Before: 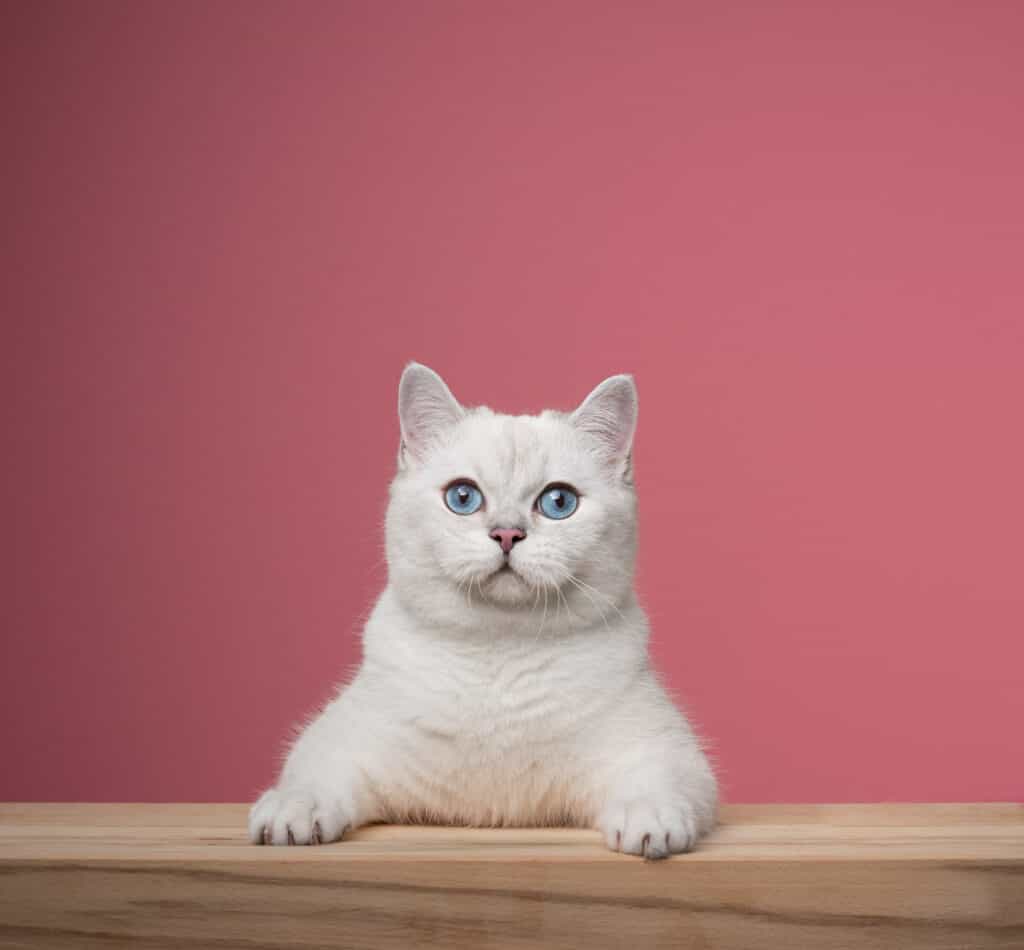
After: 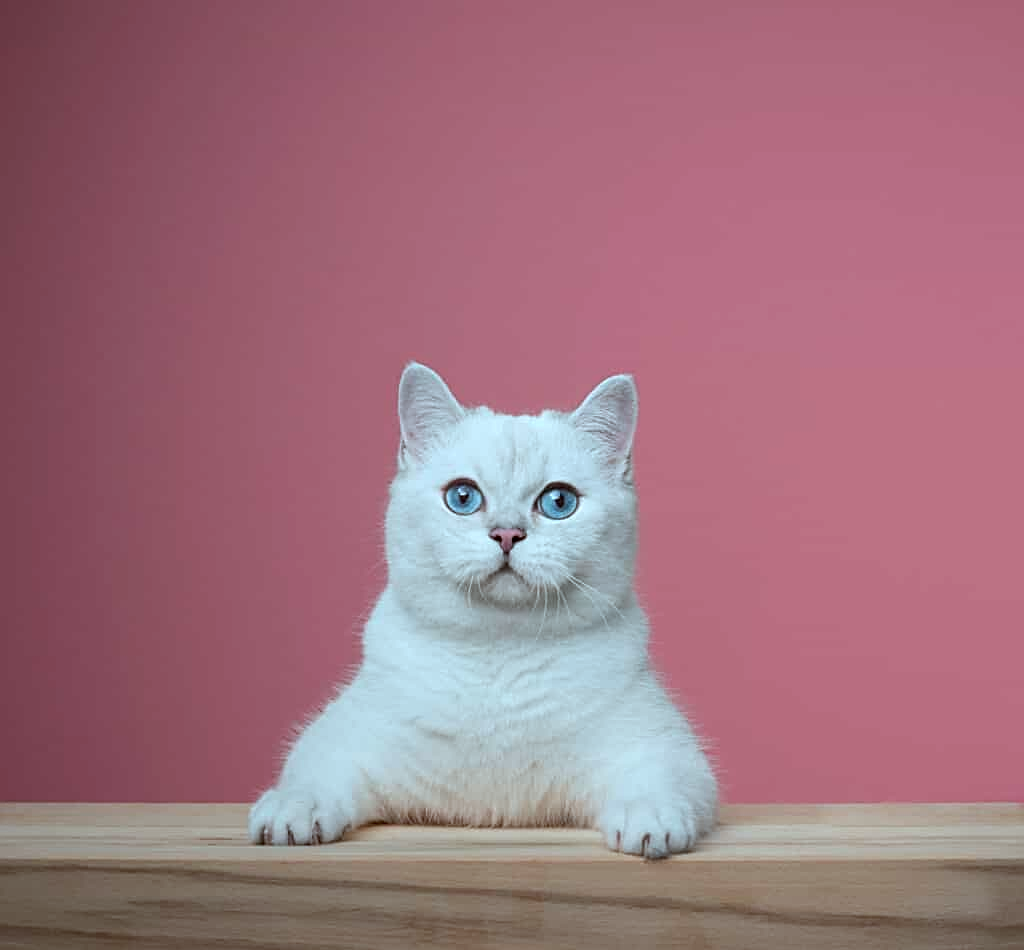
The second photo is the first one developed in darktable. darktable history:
color correction: highlights a* -11.99, highlights b* -14.96
sharpen: on, module defaults
